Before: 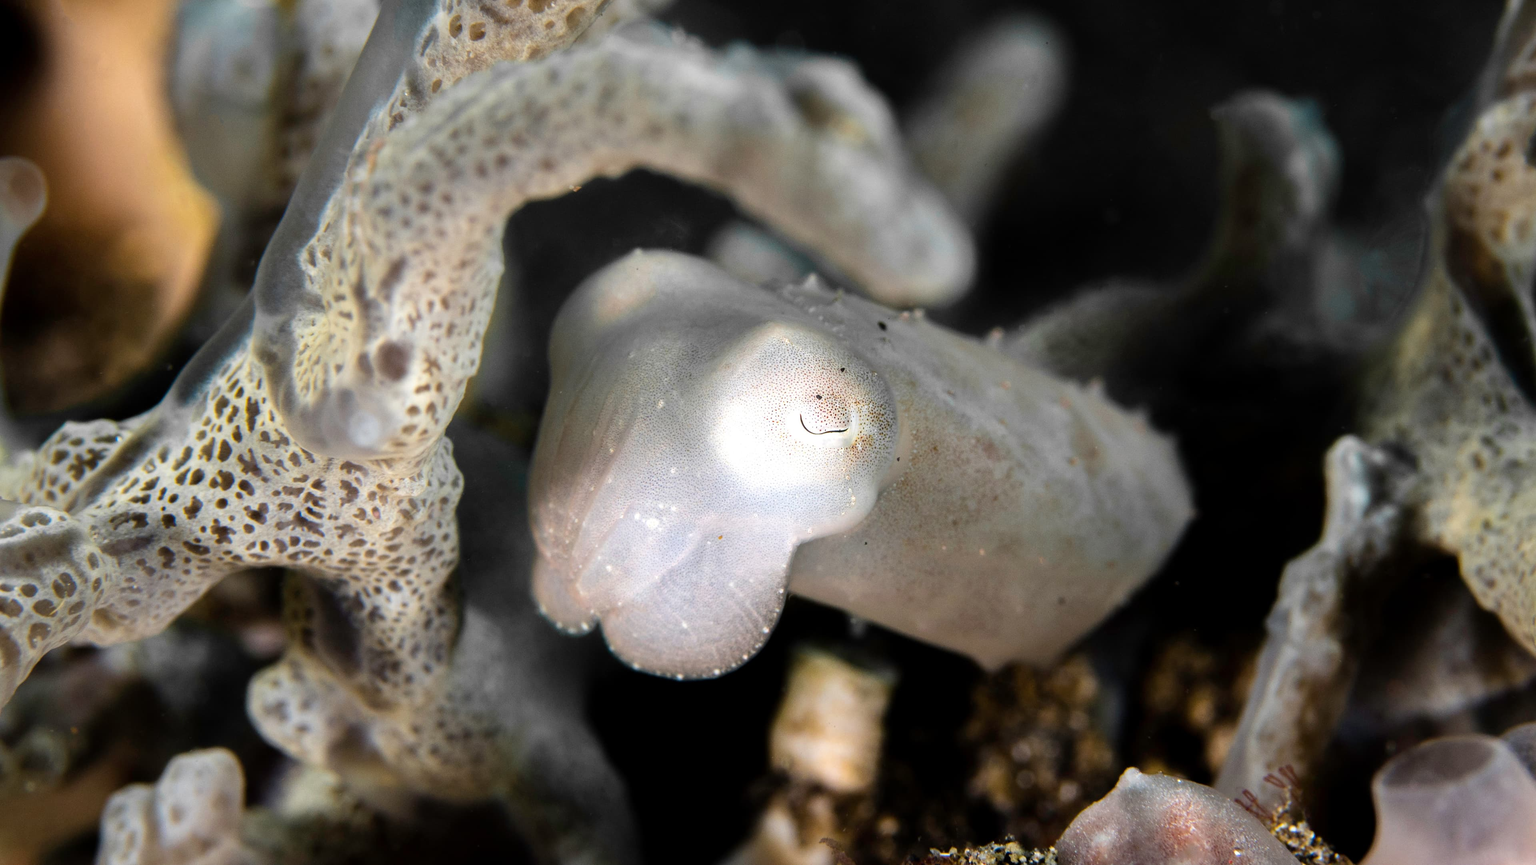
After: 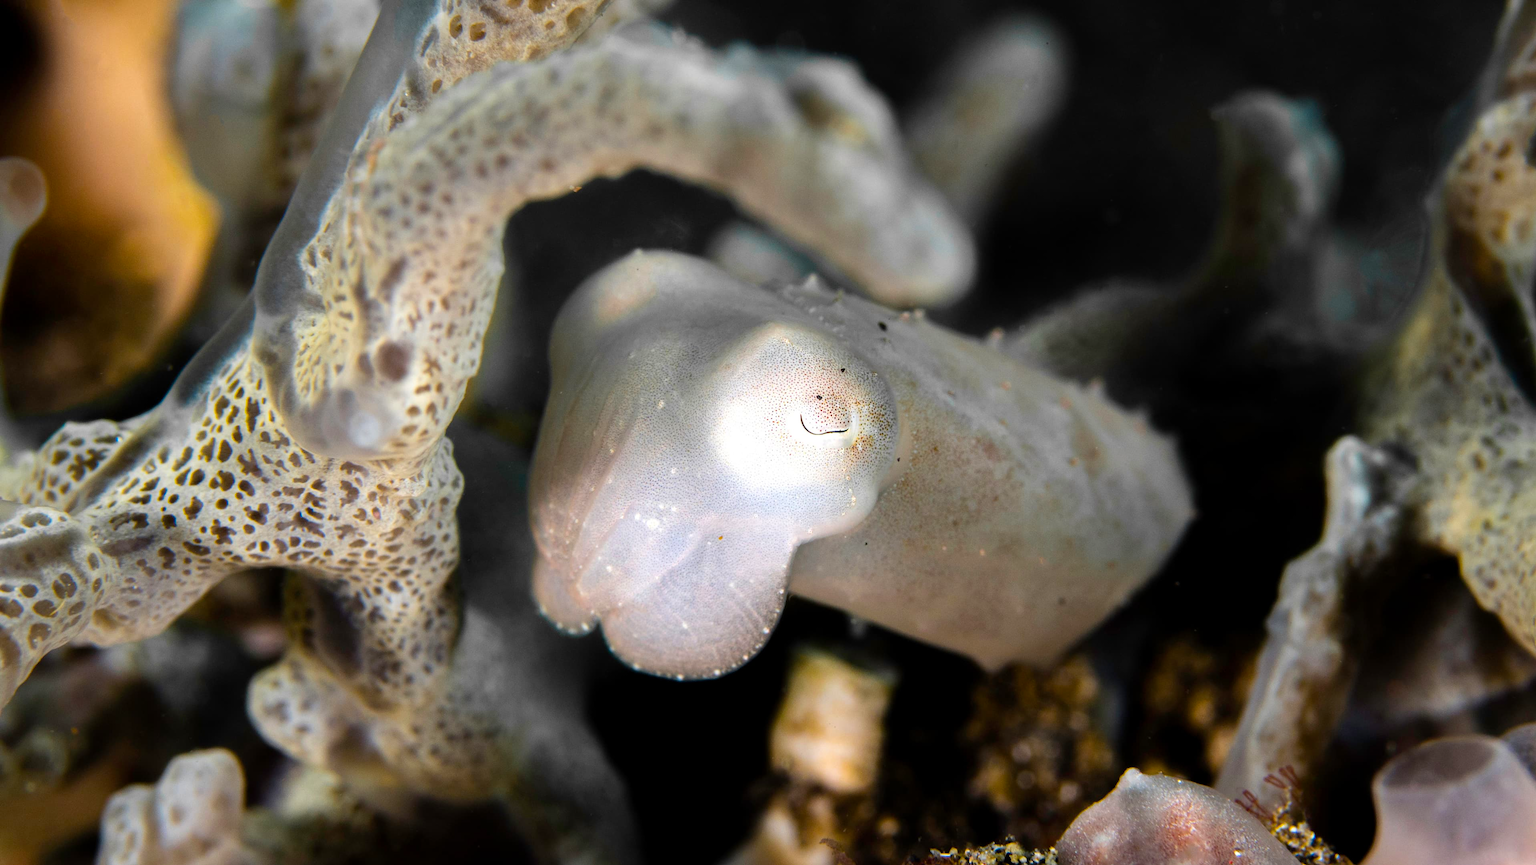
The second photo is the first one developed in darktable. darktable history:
color balance rgb: perceptual saturation grading › global saturation 19.995%, global vibrance 20%
